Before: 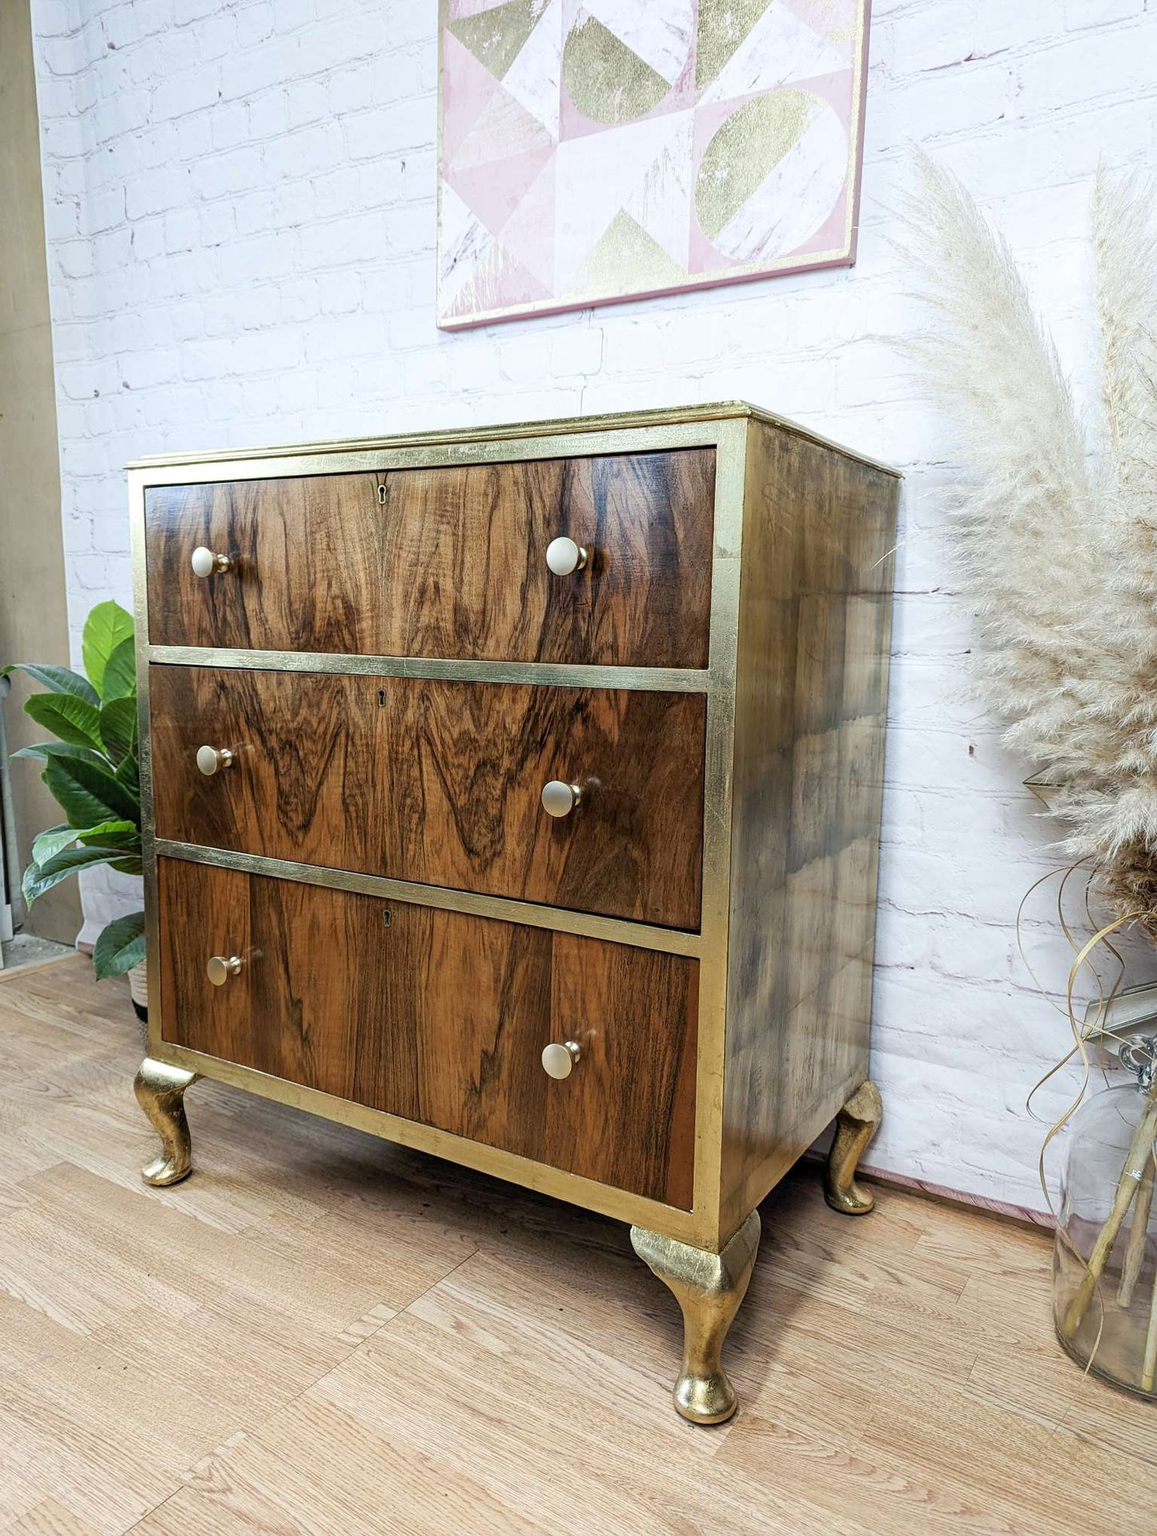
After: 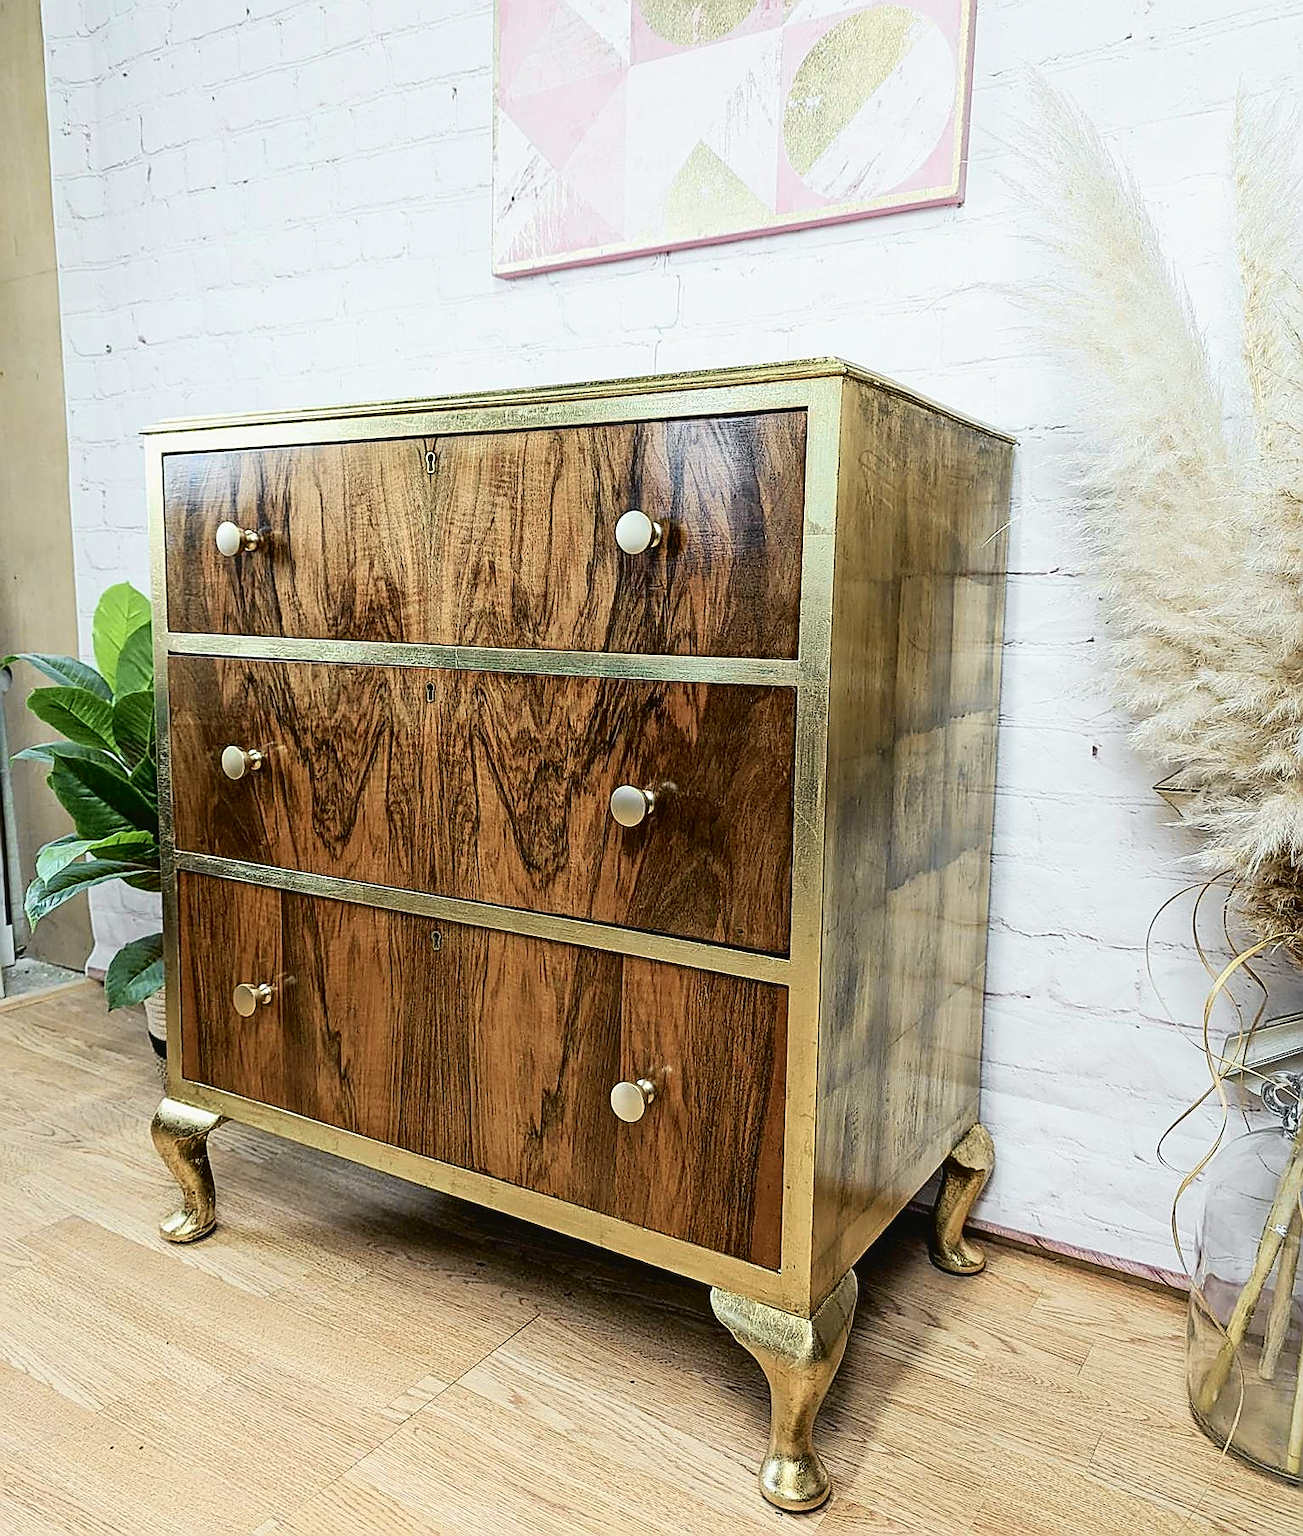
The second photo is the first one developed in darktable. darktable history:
crop and rotate: top 5.553%, bottom 5.742%
tone curve: curves: ch0 [(0.003, 0.029) (0.037, 0.036) (0.149, 0.117) (0.297, 0.318) (0.422, 0.474) (0.531, 0.6) (0.743, 0.809) (0.877, 0.901) (1, 0.98)]; ch1 [(0, 0) (0.305, 0.325) (0.453, 0.437) (0.482, 0.479) (0.501, 0.5) (0.506, 0.503) (0.567, 0.572) (0.605, 0.608) (0.668, 0.69) (1, 1)]; ch2 [(0, 0) (0.313, 0.306) (0.4, 0.399) (0.45, 0.48) (0.499, 0.502) (0.512, 0.523) (0.57, 0.595) (0.653, 0.662) (1, 1)], color space Lab, independent channels, preserve colors none
sharpen: radius 1.415, amount 1.256, threshold 0.624
